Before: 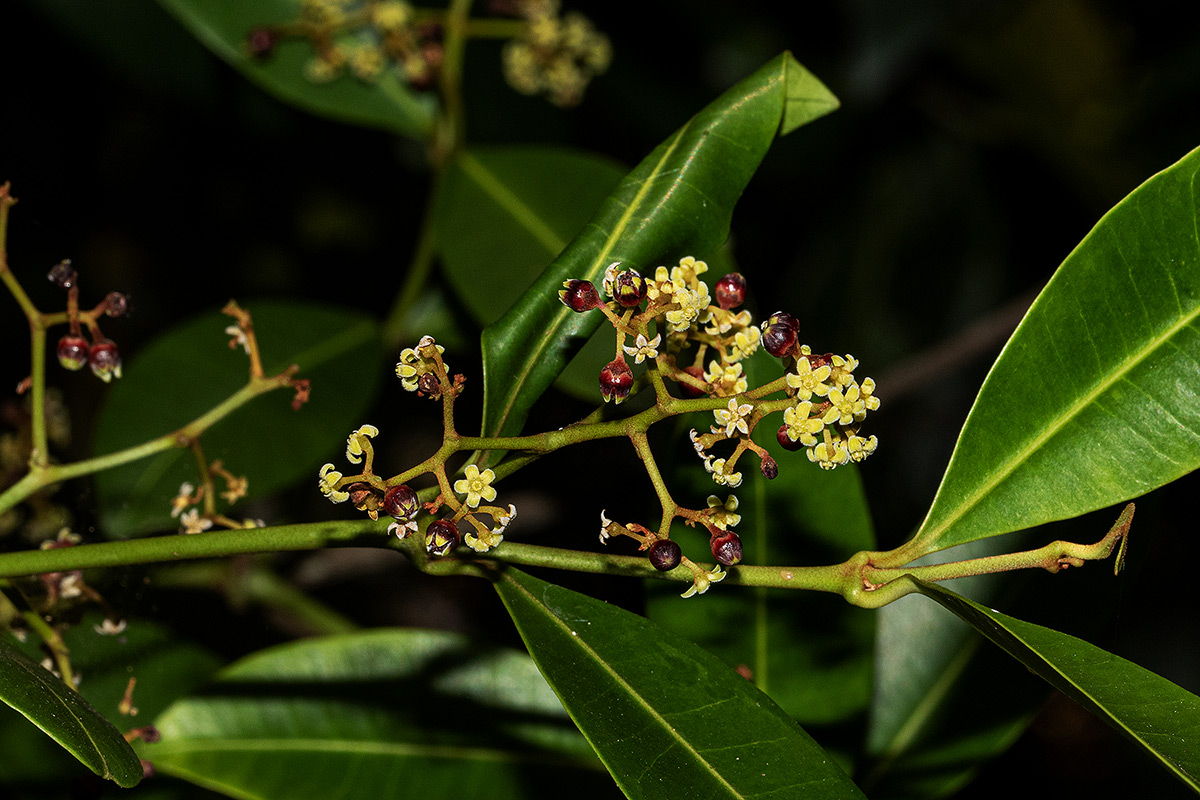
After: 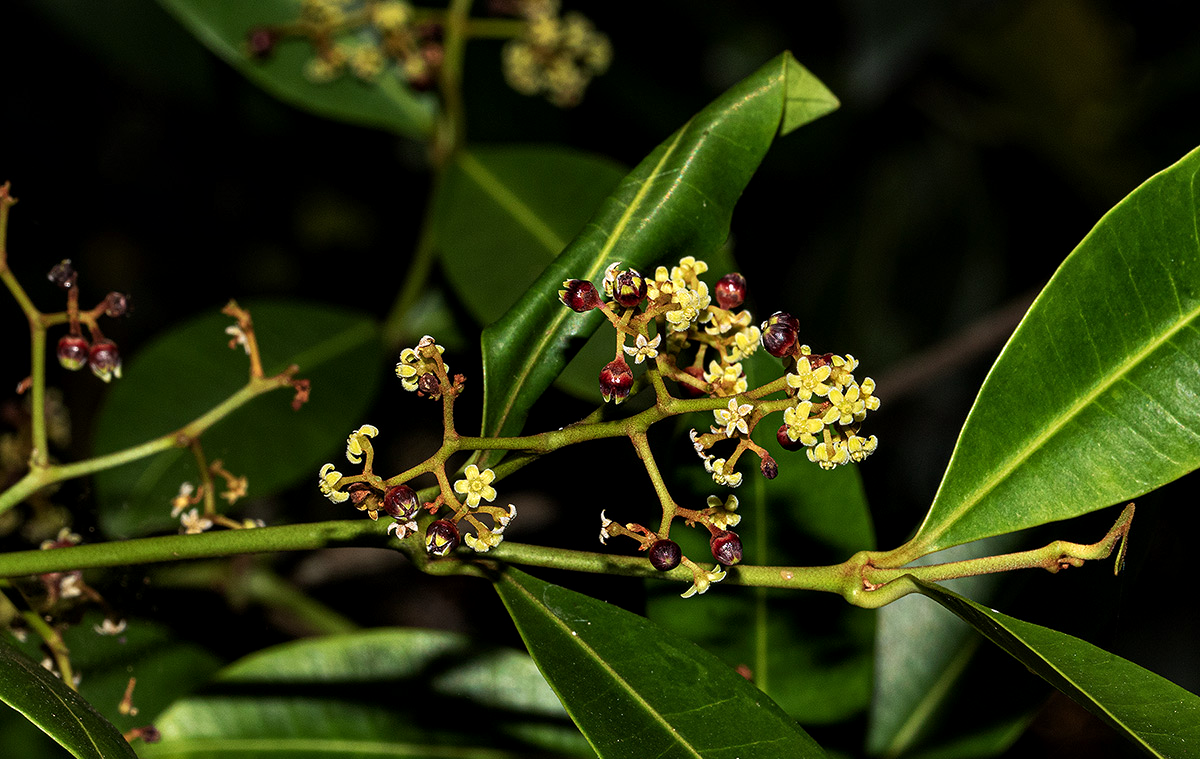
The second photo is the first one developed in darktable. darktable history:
exposure: exposure 0.131 EV, compensate highlight preservation false
crop and rotate: top 0%, bottom 5.097%
contrast equalizer: octaves 7, y [[0.6 ×6], [0.55 ×6], [0 ×6], [0 ×6], [0 ×6]], mix 0.2
